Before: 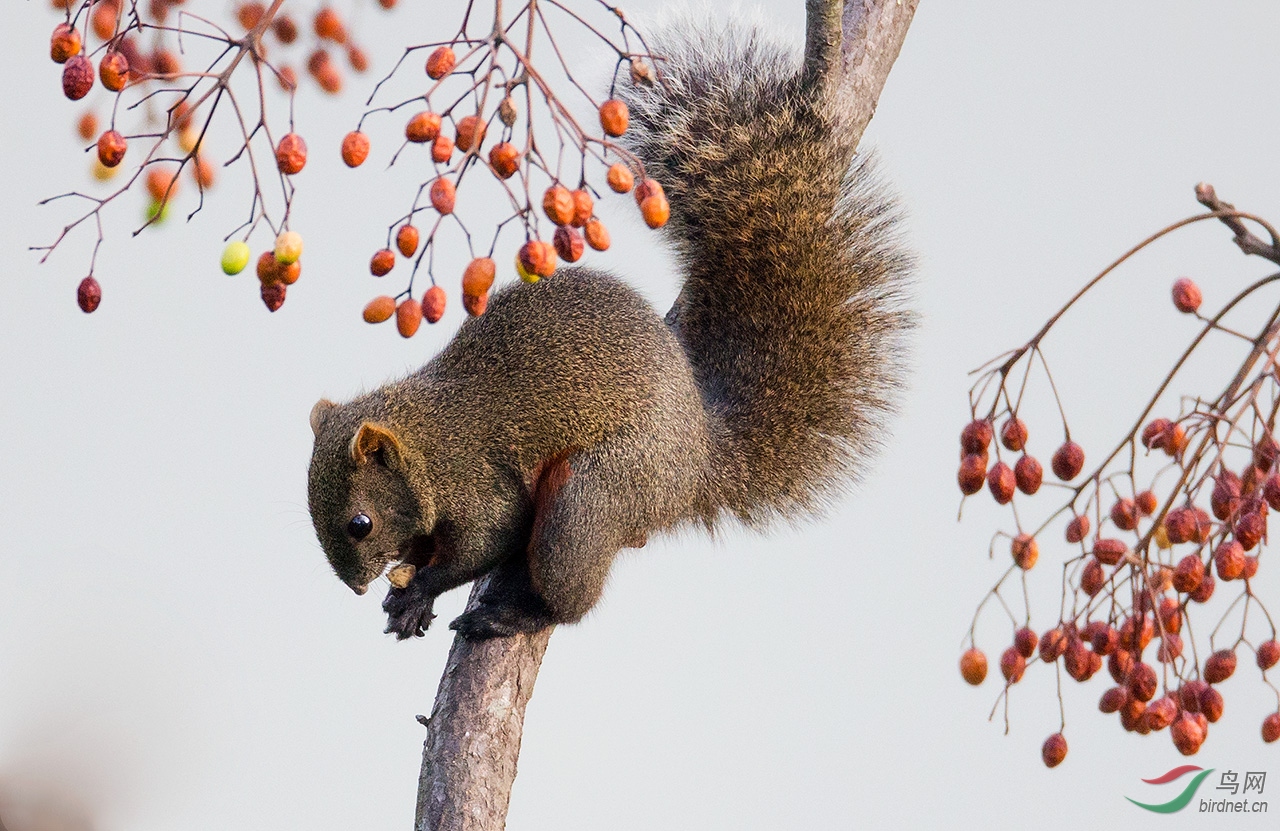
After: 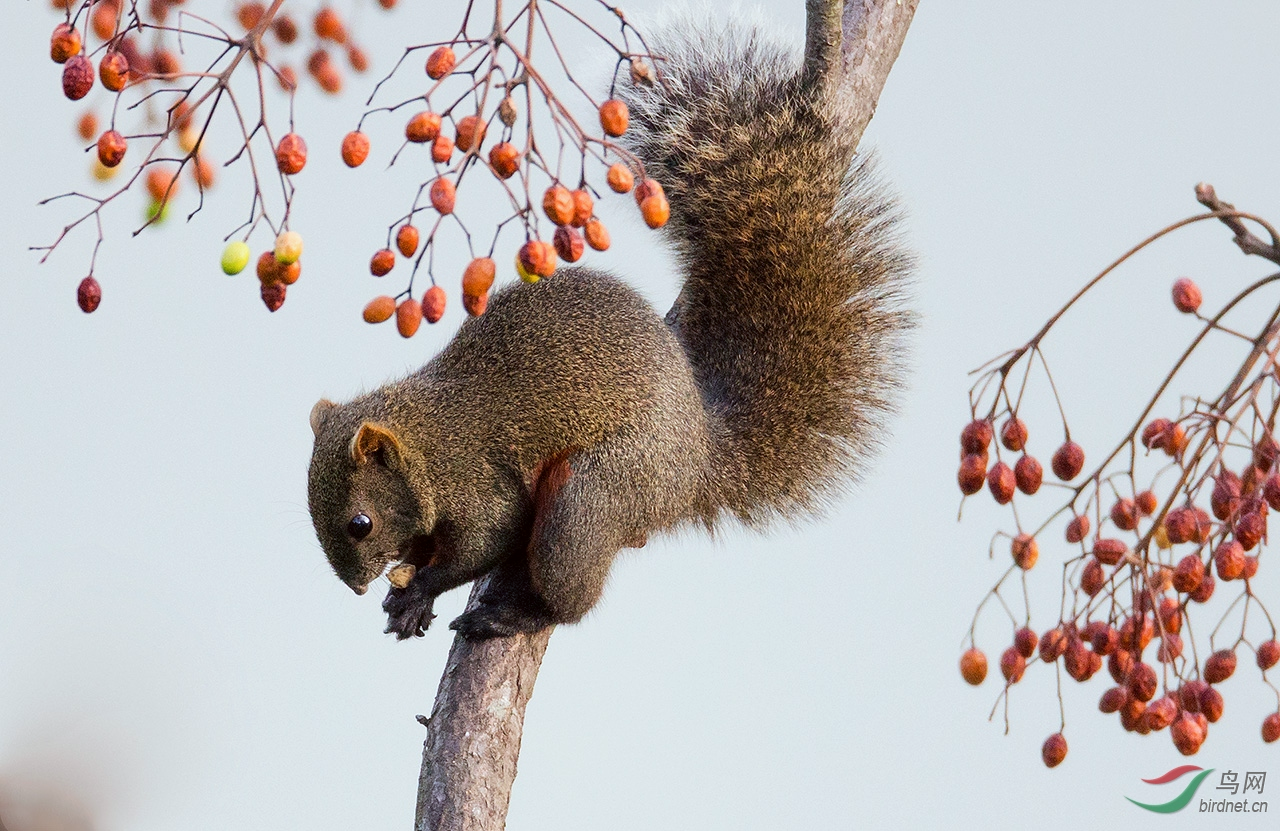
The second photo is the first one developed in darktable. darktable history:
color correction: highlights a* -2.77, highlights b* -2.88, shadows a* 2.08, shadows b* 2.66
